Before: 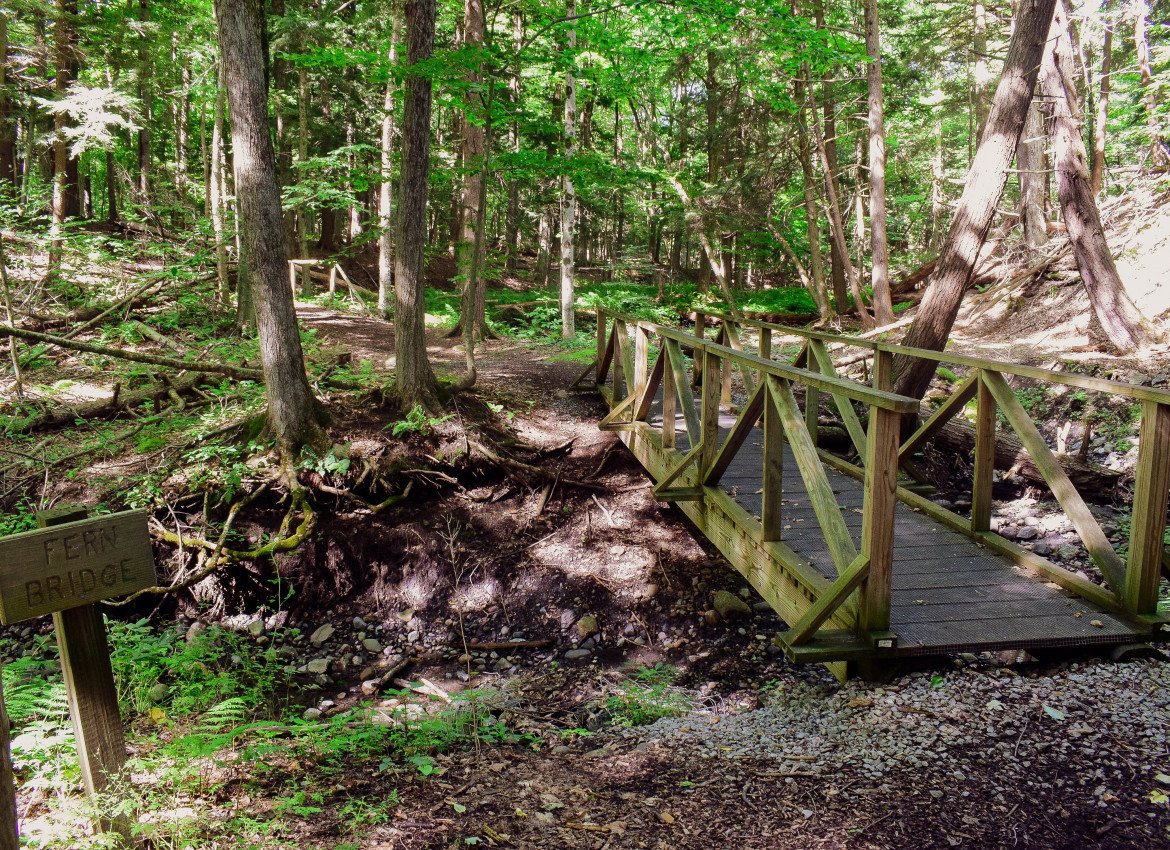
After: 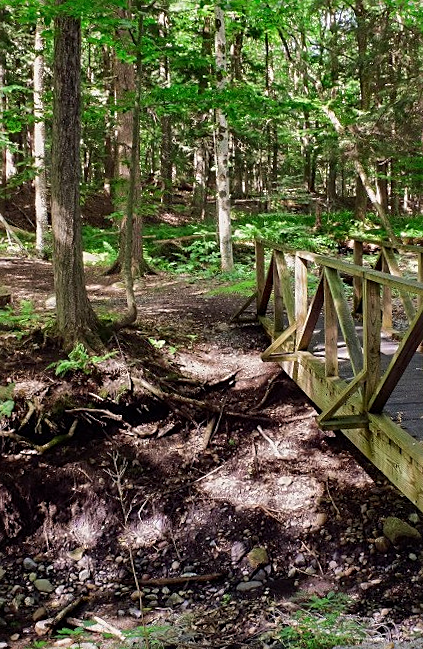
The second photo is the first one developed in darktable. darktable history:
rotate and perspective: rotation -2.29°, automatic cropping off
sharpen: on, module defaults
crop and rotate: left 29.476%, top 10.214%, right 35.32%, bottom 17.333%
